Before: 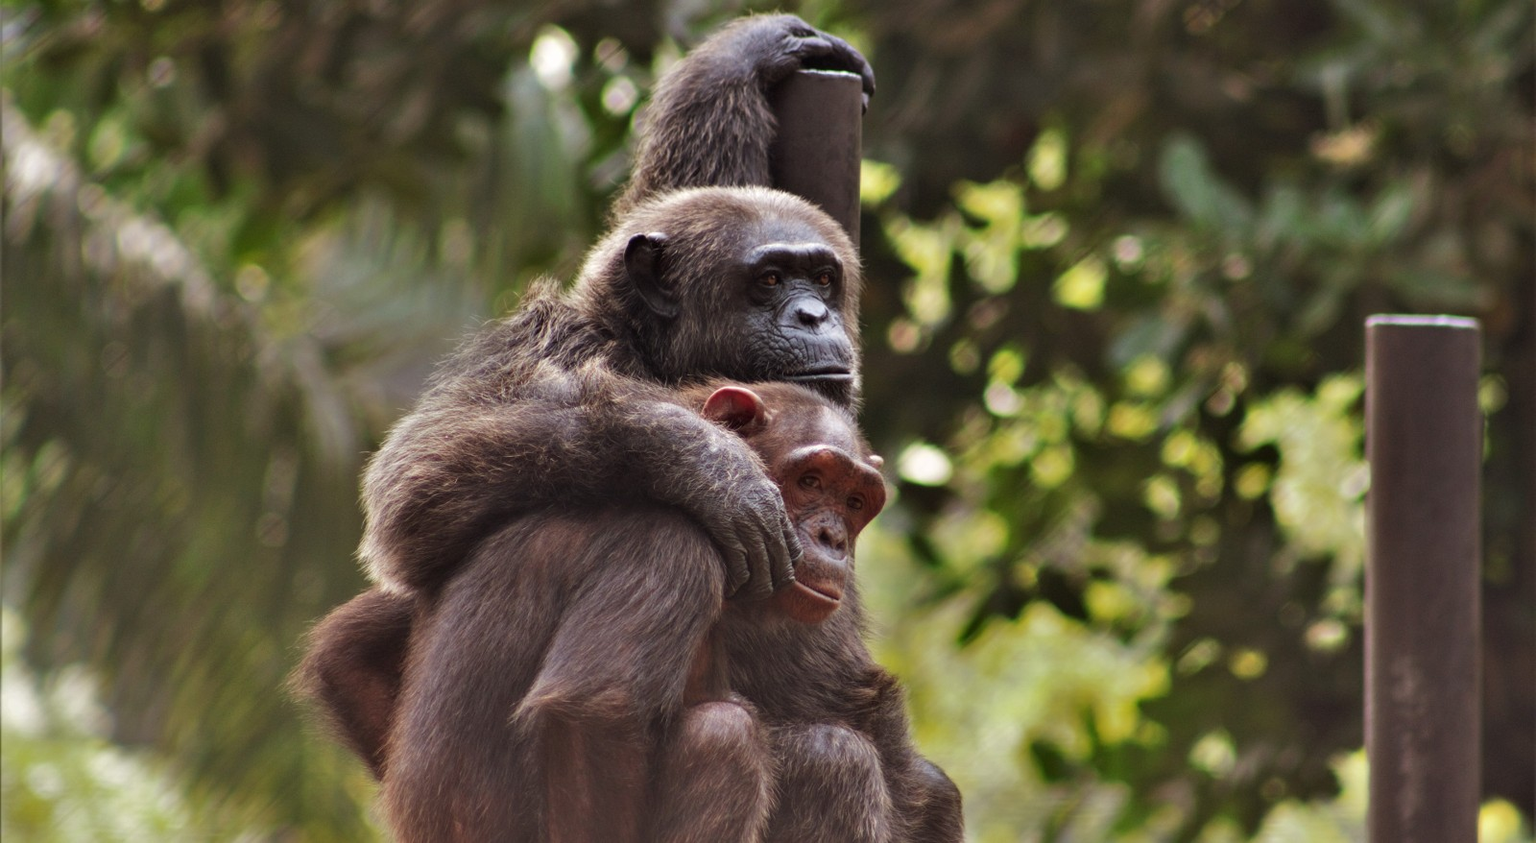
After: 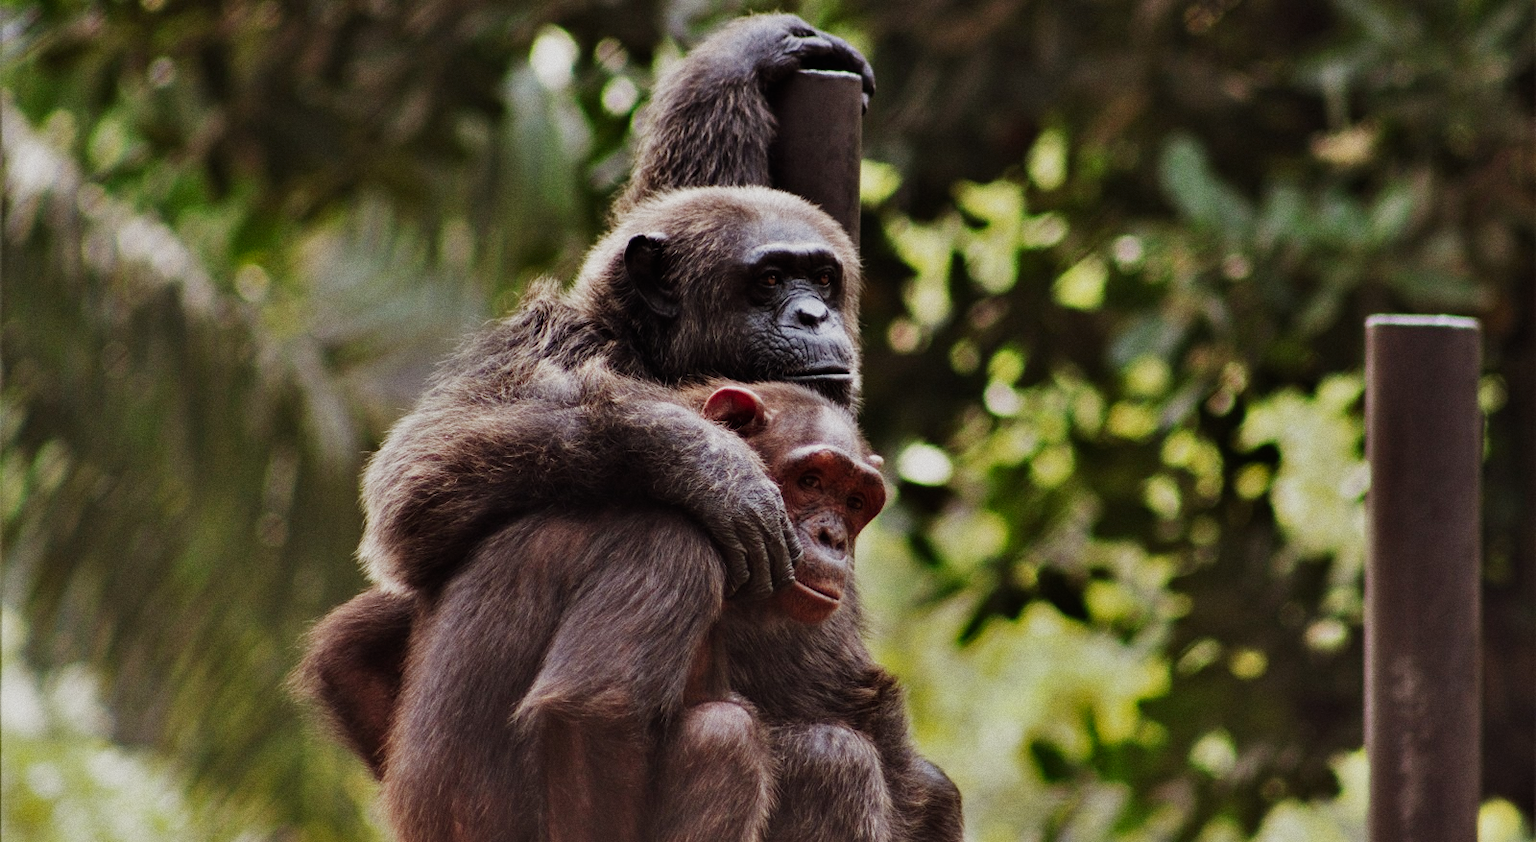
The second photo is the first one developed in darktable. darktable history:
sigmoid: skew -0.2, preserve hue 0%, red attenuation 0.1, red rotation 0.035, green attenuation 0.1, green rotation -0.017, blue attenuation 0.15, blue rotation -0.052, base primaries Rec2020
grain: coarseness 0.09 ISO
